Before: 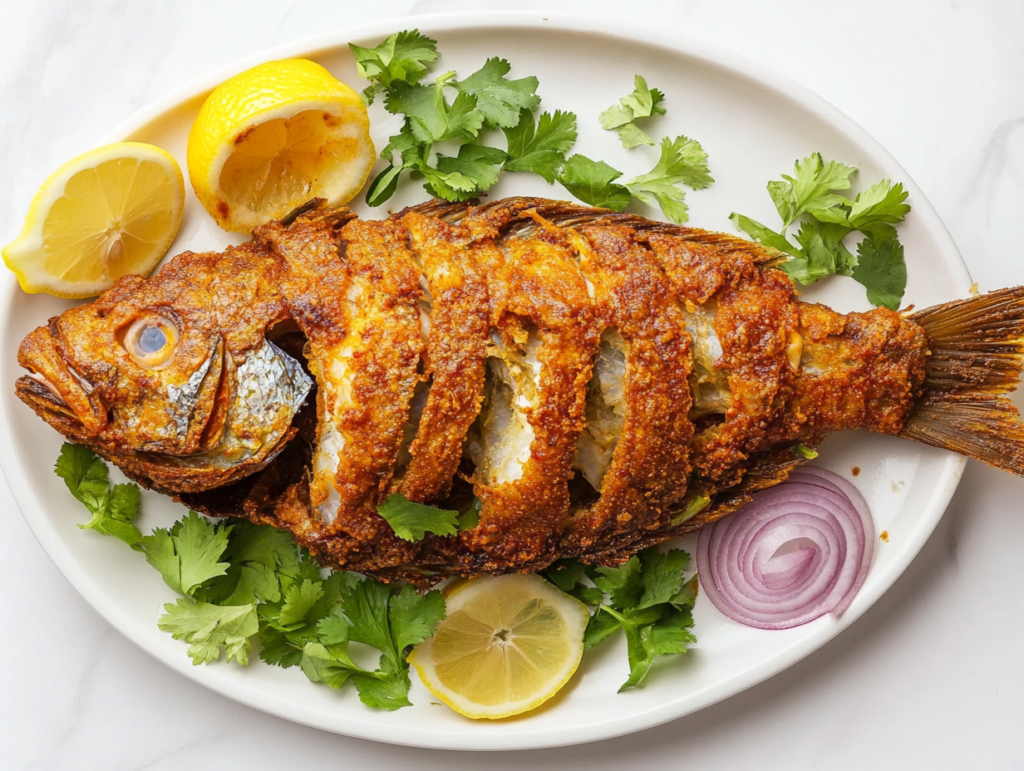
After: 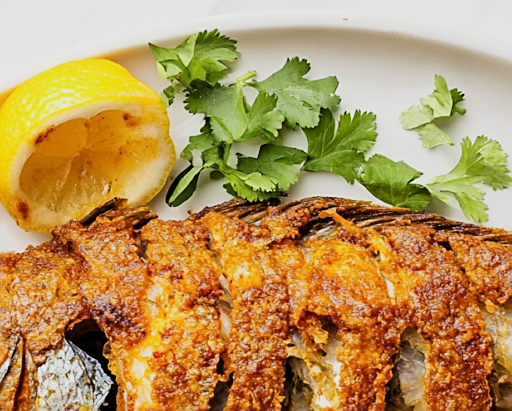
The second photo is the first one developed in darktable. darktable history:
sharpen: on, module defaults
filmic rgb: black relative exposure -5.11 EV, white relative exposure 3.51 EV, hardness 3.19, contrast 1.188, highlights saturation mix -48.85%
crop: left 19.539%, right 30.411%, bottom 46.66%
